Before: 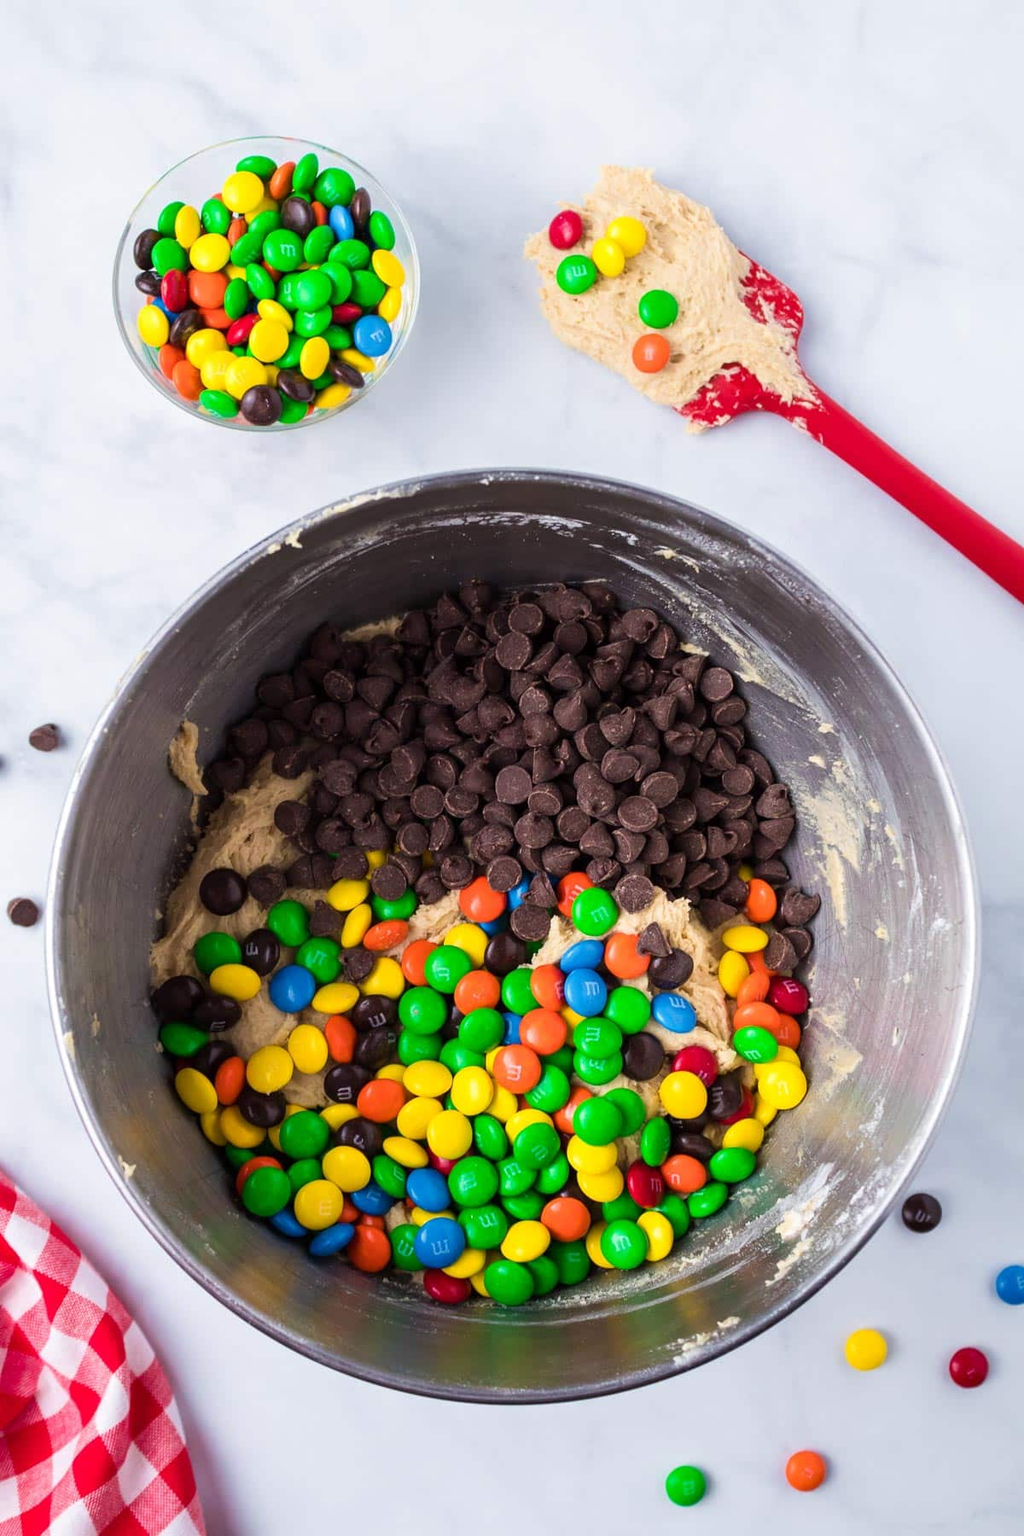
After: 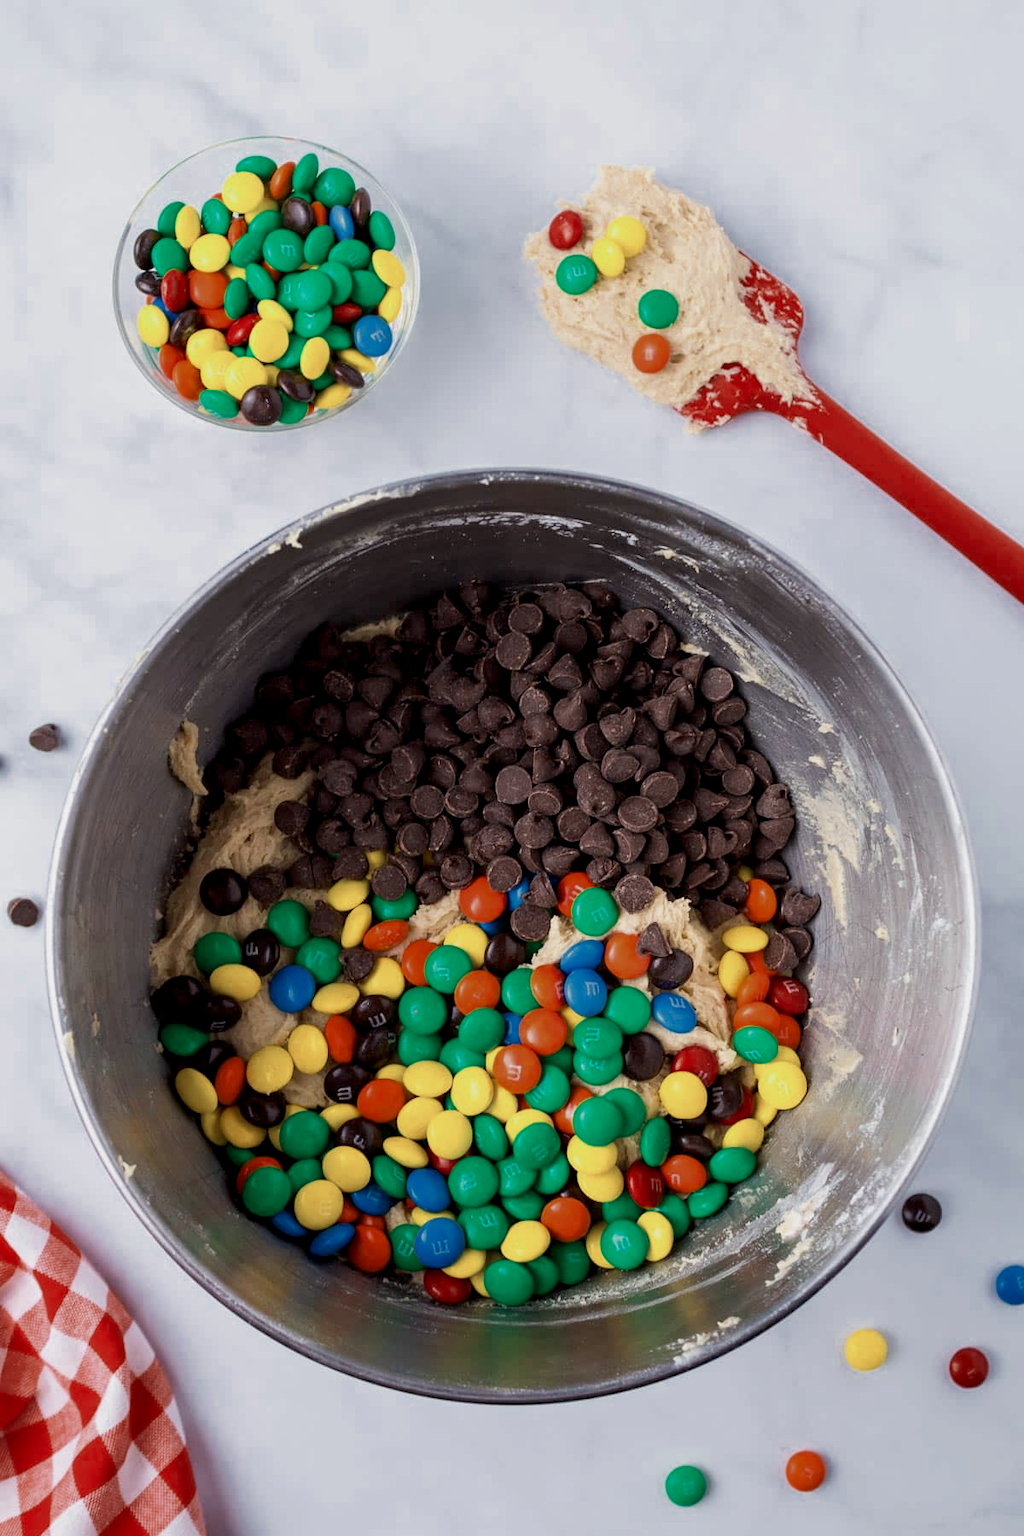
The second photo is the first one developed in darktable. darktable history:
exposure: black level correction 0.006, exposure -0.224 EV, compensate highlight preservation false
color zones: curves: ch0 [(0, 0.5) (0.125, 0.4) (0.25, 0.5) (0.375, 0.4) (0.5, 0.4) (0.625, 0.35) (0.75, 0.35) (0.875, 0.5)]; ch1 [(0, 0.35) (0.125, 0.45) (0.25, 0.35) (0.375, 0.35) (0.5, 0.35) (0.625, 0.35) (0.75, 0.45) (0.875, 0.35)]; ch2 [(0, 0.6) (0.125, 0.5) (0.25, 0.5) (0.375, 0.6) (0.5, 0.6) (0.625, 0.5) (0.75, 0.5) (0.875, 0.5)]
